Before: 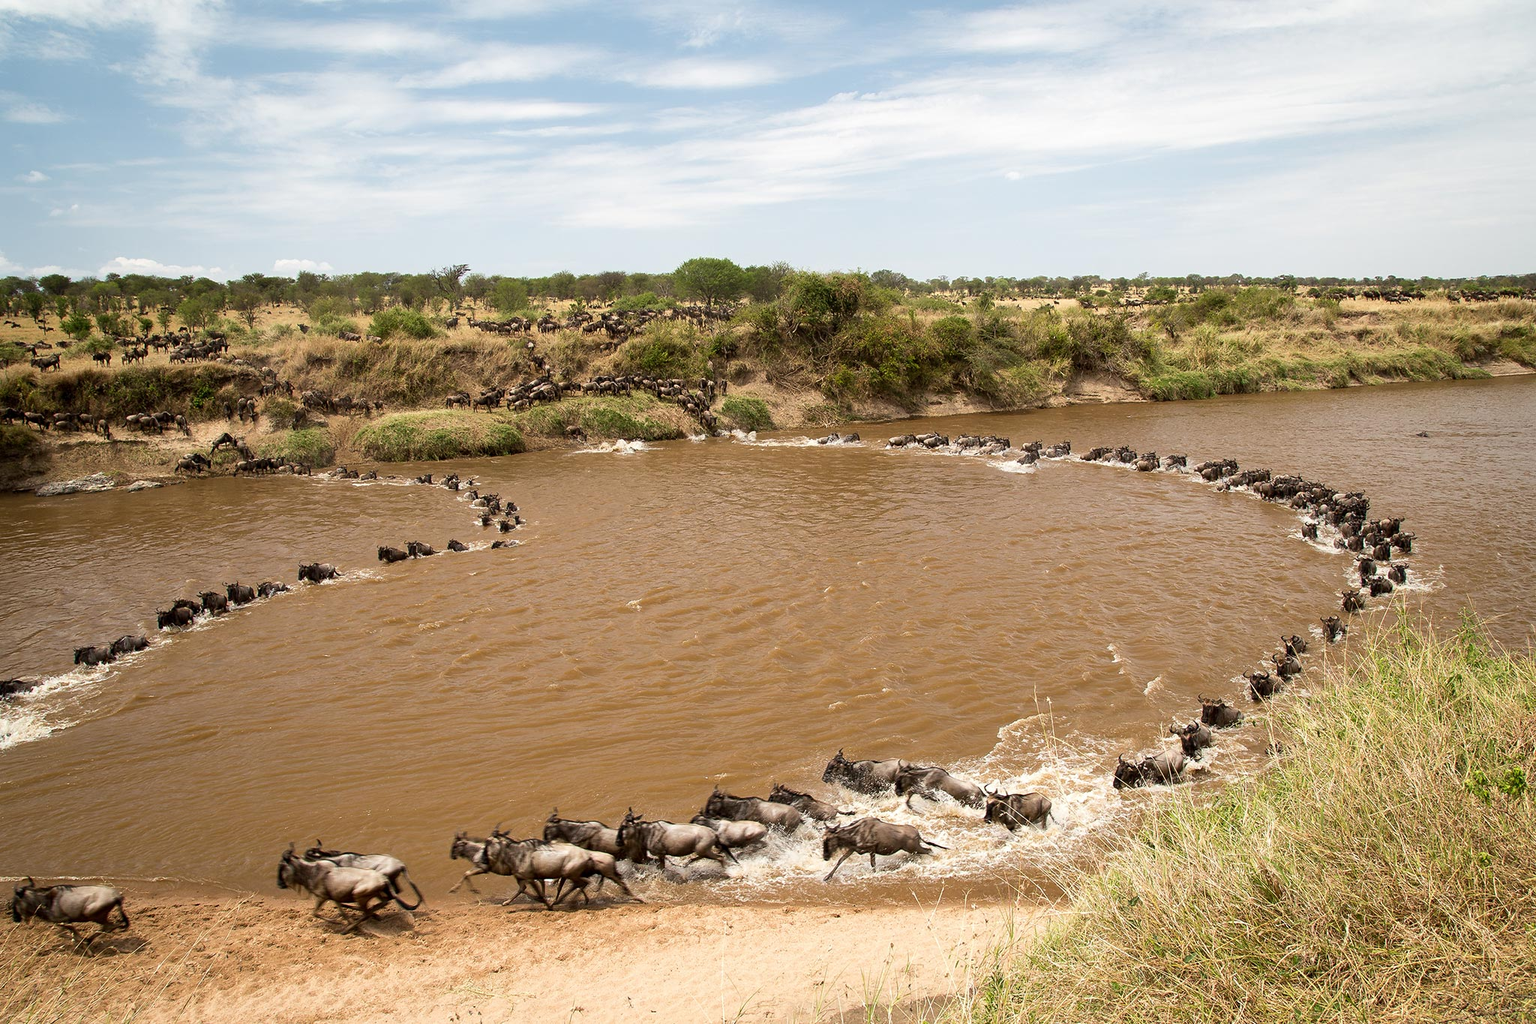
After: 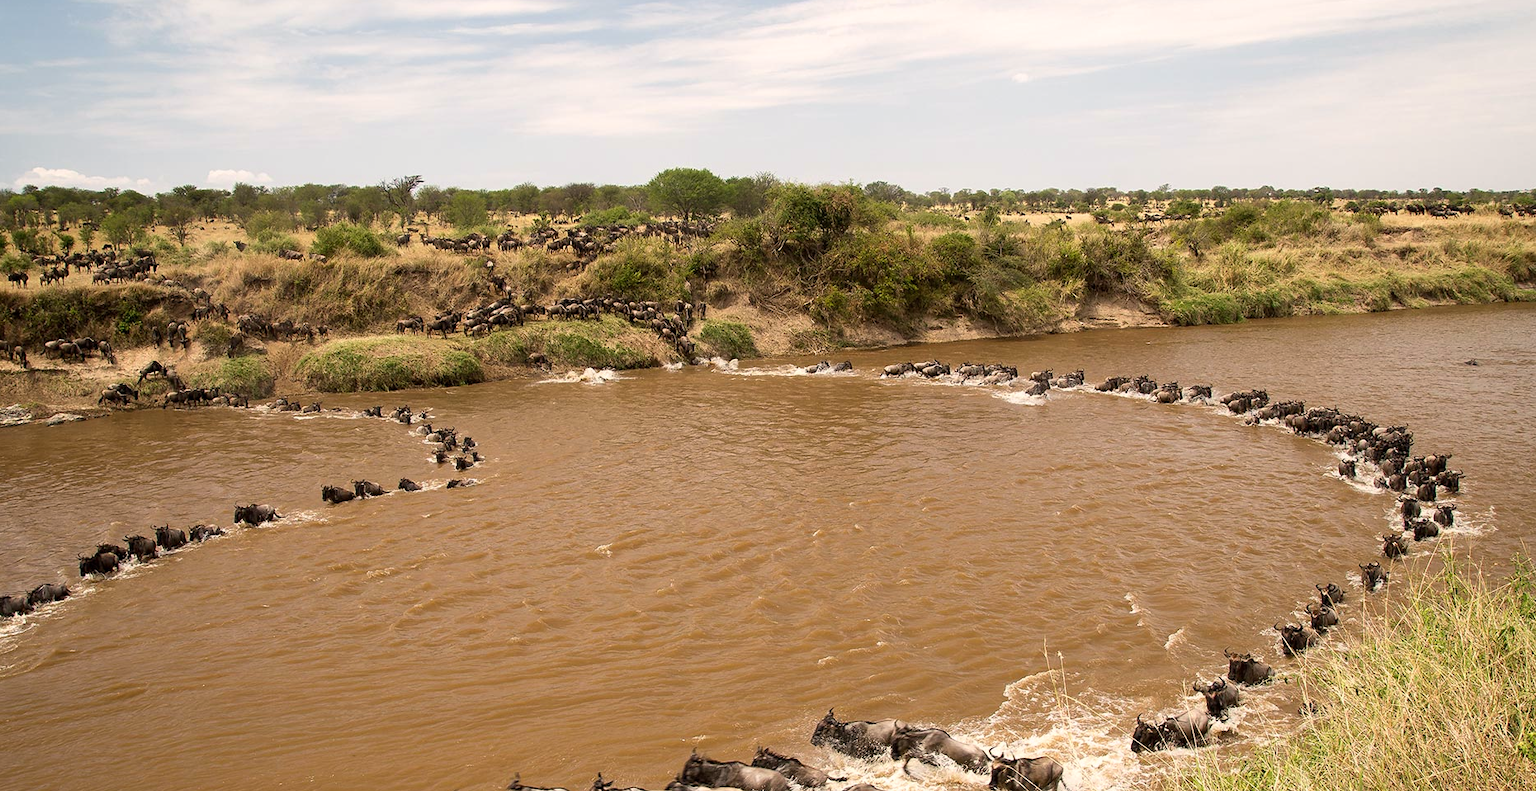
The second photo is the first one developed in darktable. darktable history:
color correction: highlights a* 3.84, highlights b* 5.07
crop: left 5.596%, top 10.314%, right 3.534%, bottom 19.395%
